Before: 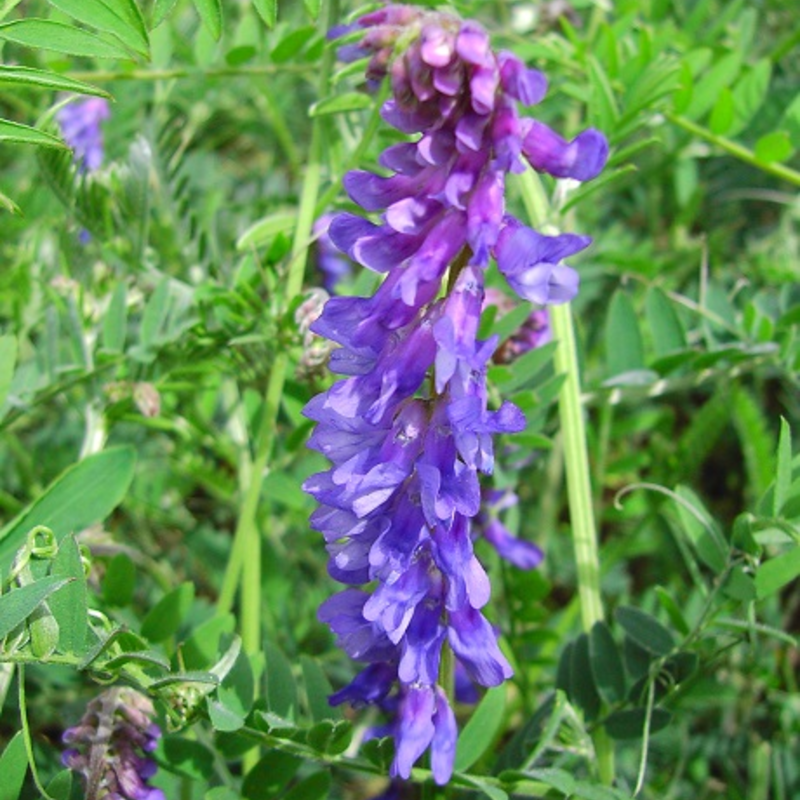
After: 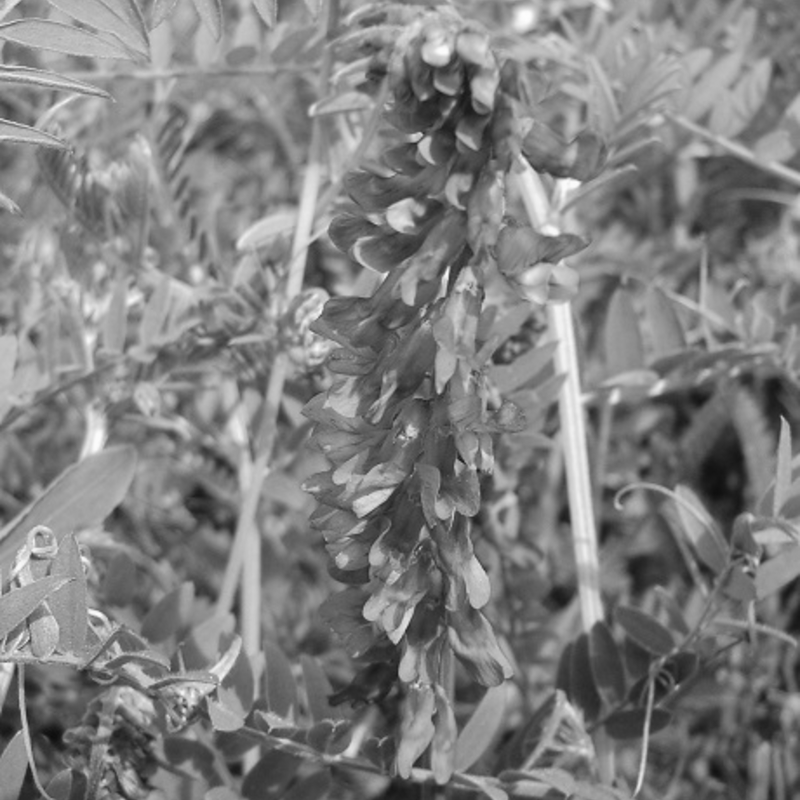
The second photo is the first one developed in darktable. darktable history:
color correction: highlights a* -4.73, highlights b* 5.06, saturation 0.97
monochrome: on, module defaults
